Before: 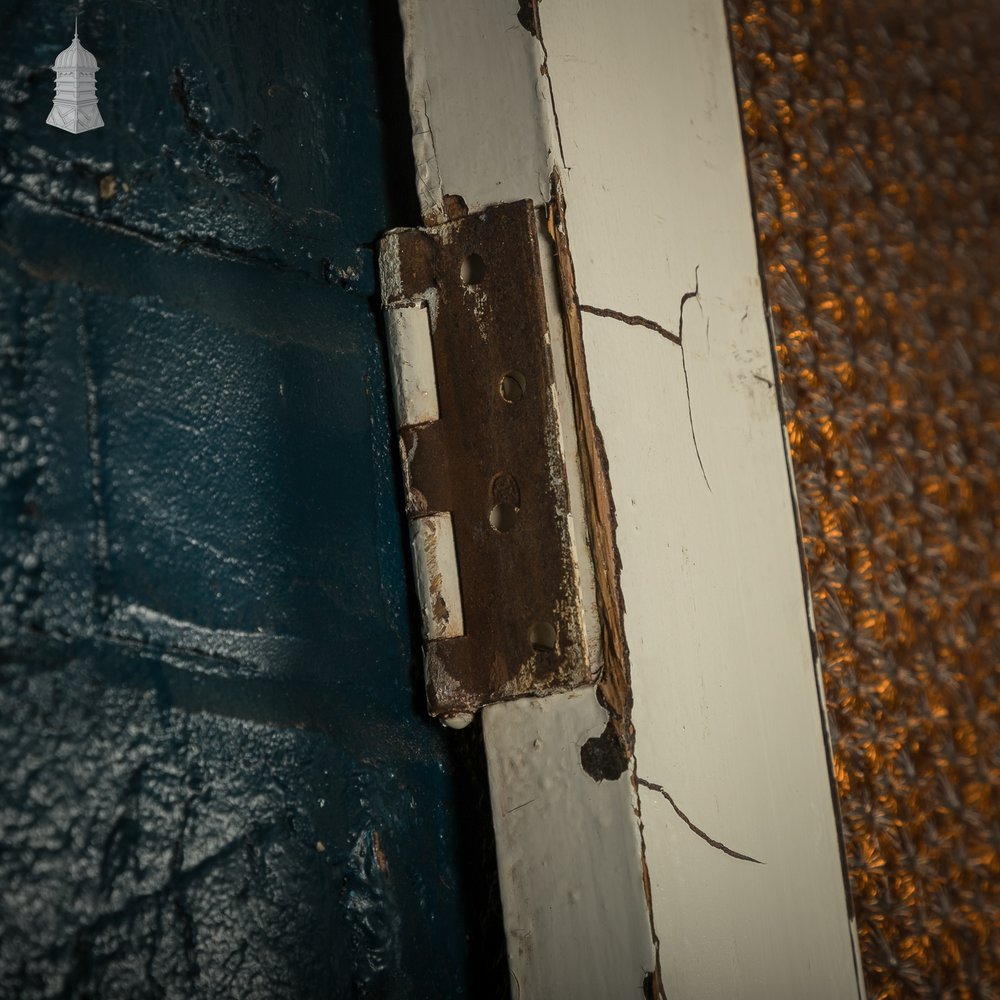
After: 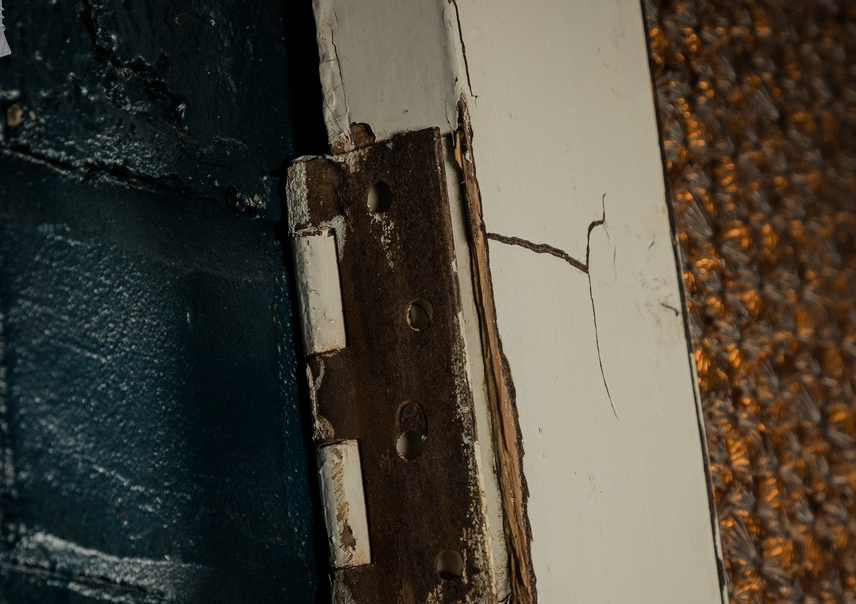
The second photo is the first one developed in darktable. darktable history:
crop and rotate: left 9.345%, top 7.22%, right 4.982%, bottom 32.331%
filmic rgb: black relative exposure -7.65 EV, white relative exposure 4.56 EV, hardness 3.61
